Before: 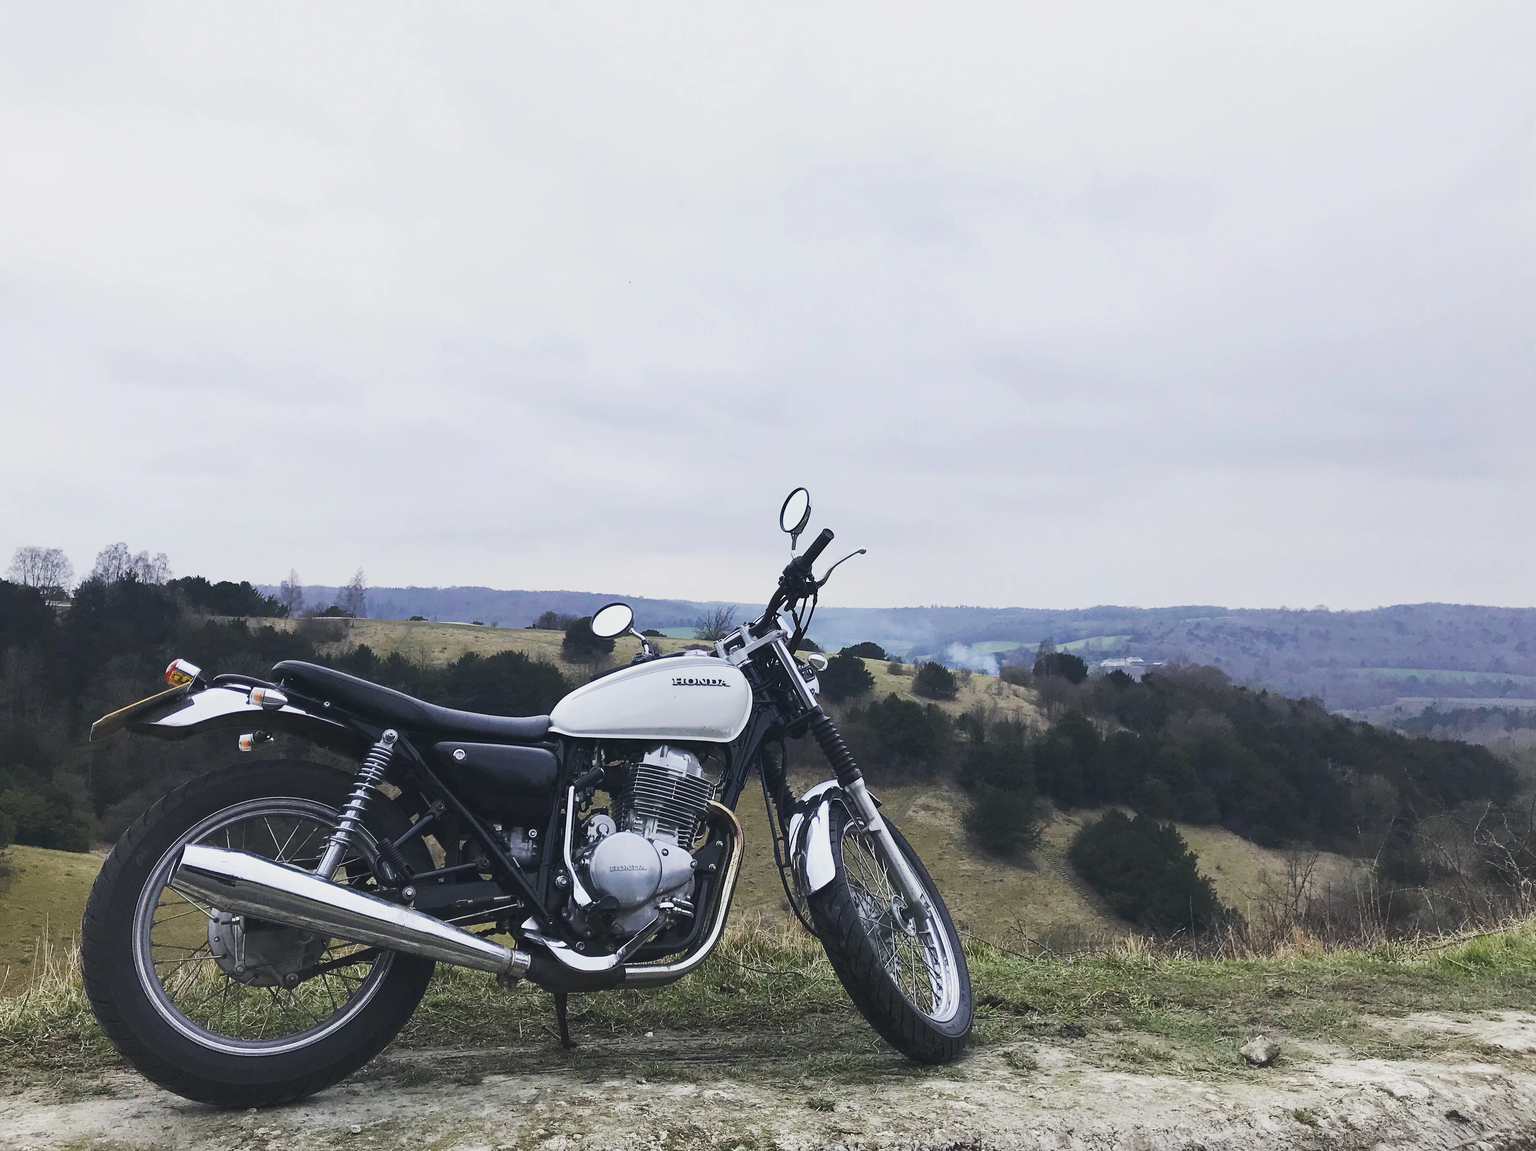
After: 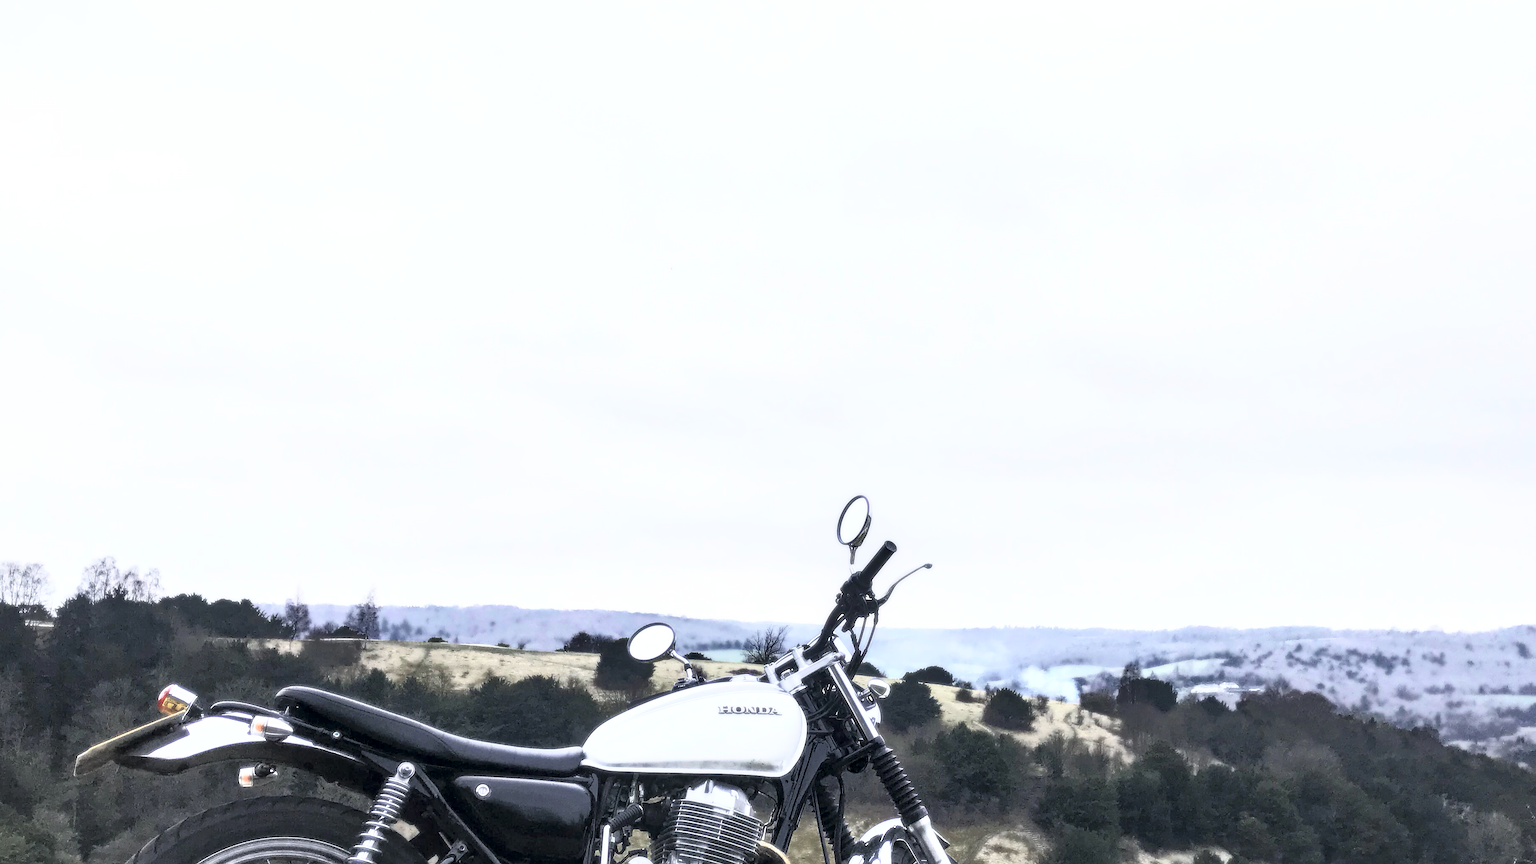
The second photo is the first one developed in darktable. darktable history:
sharpen: radius 1.559, amount 0.373, threshold 1.271
local contrast: highlights 65%, shadows 54%, detail 169%, midtone range 0.514
contrast brightness saturation: saturation -0.17
tone equalizer: -8 EV -0.528 EV, -7 EV -0.319 EV, -6 EV -0.083 EV, -5 EV 0.413 EV, -4 EV 0.985 EV, -3 EV 0.791 EV, -2 EV -0.01 EV, -1 EV 0.14 EV, +0 EV -0.012 EV, smoothing 1
bloom: size 0%, threshold 54.82%, strength 8.31%
crop: left 1.509%, top 3.452%, right 7.696%, bottom 28.452%
